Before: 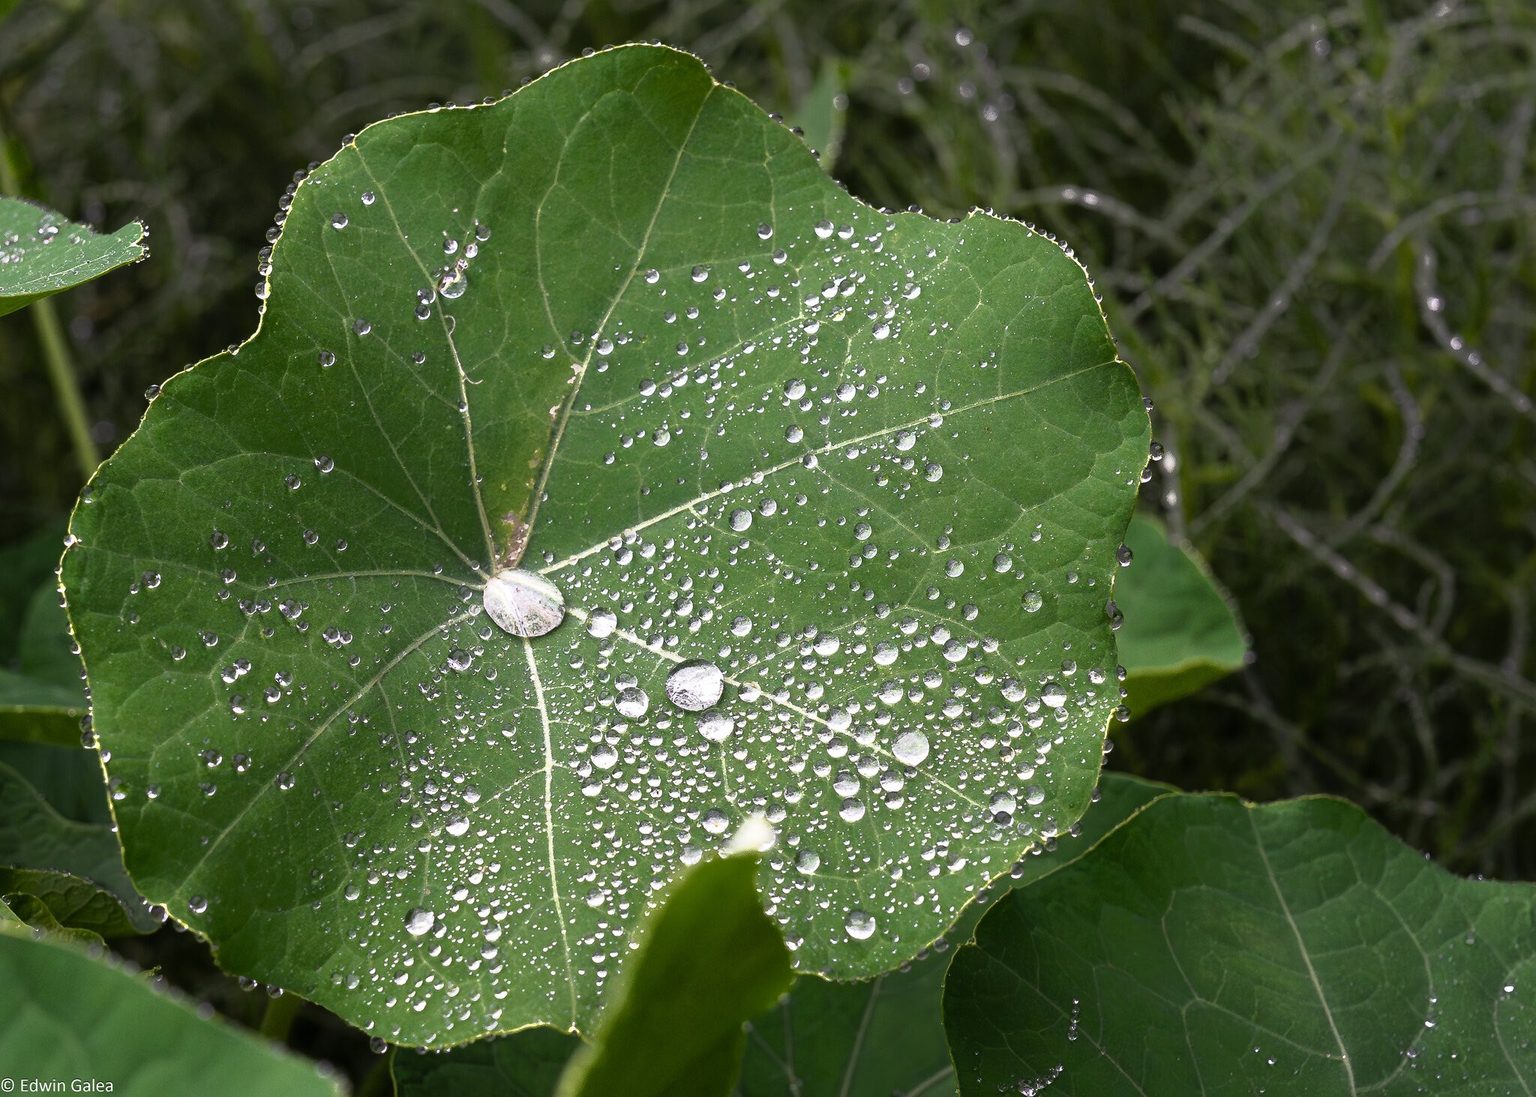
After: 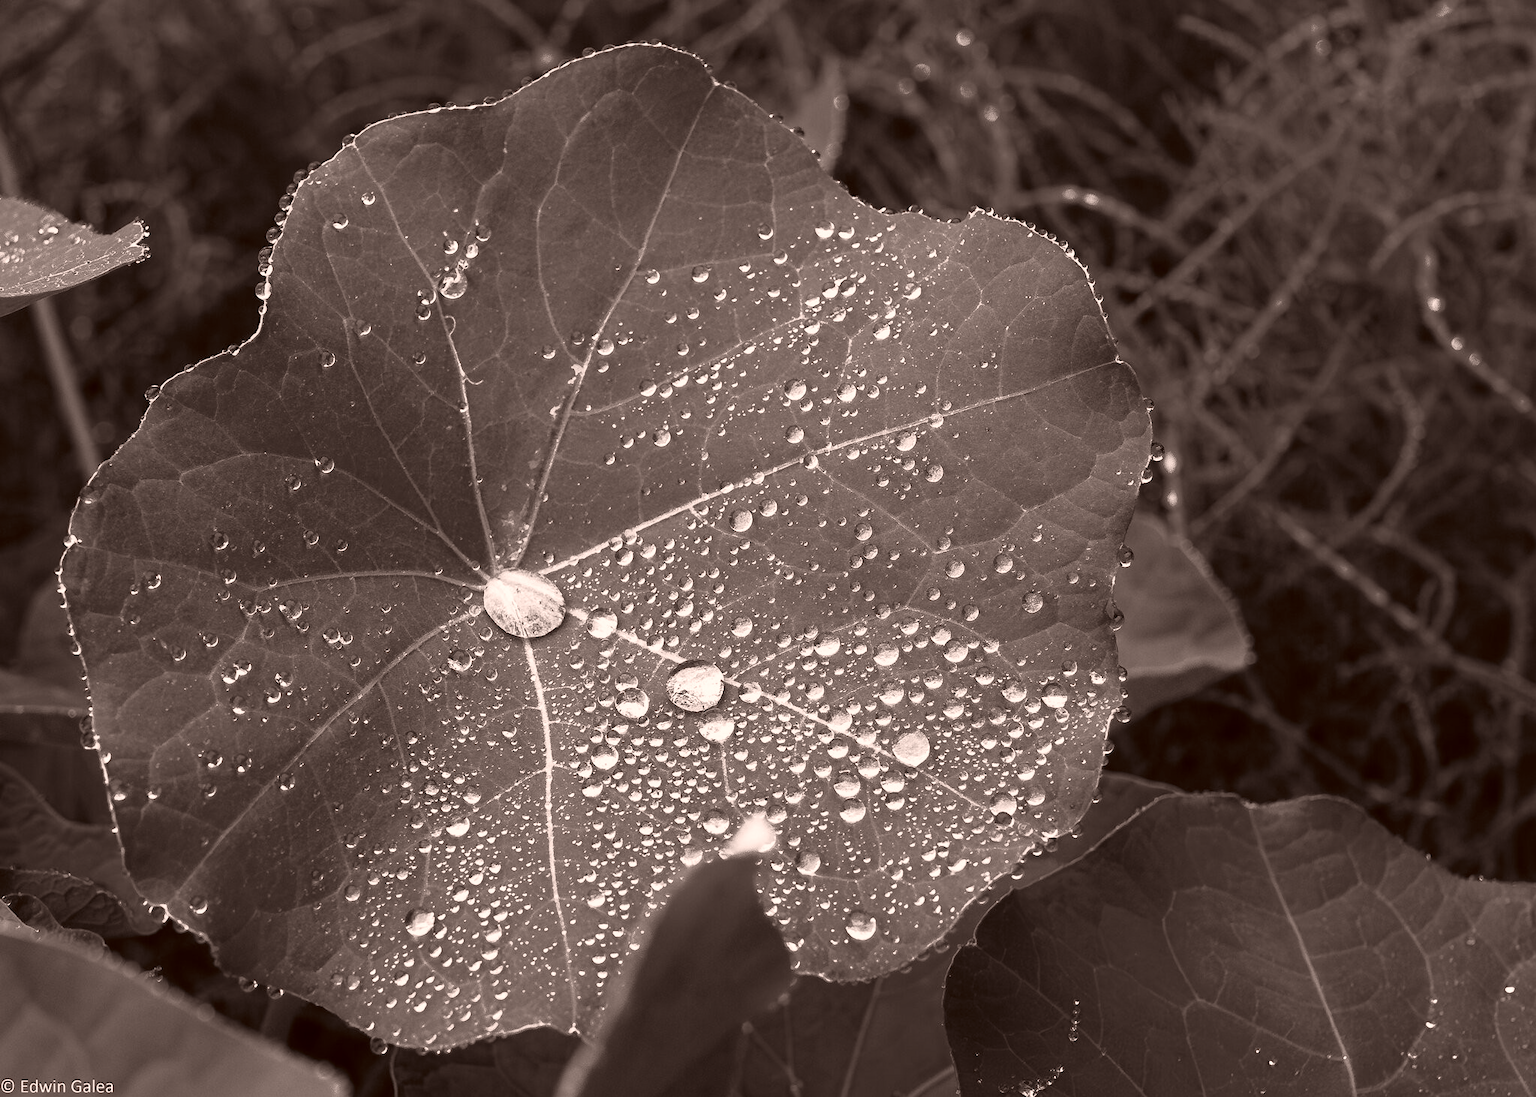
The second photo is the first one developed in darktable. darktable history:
color correction: highlights a* 10.17, highlights b* 9.77, shadows a* 8.78, shadows b* 7.7, saturation 0.809
color calibration: output gray [0.21, 0.42, 0.37, 0], gray › normalize channels true, illuminant as shot in camera, x 0.37, y 0.382, temperature 4318.89 K, gamut compression 0.011
